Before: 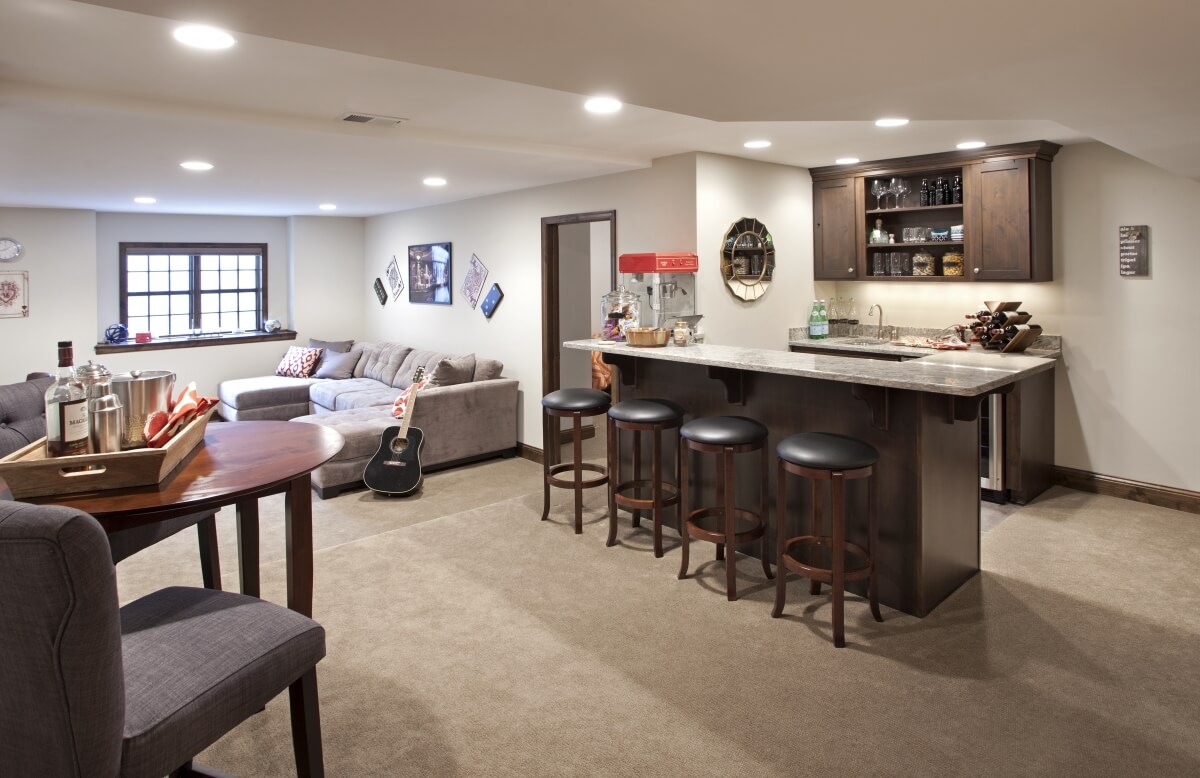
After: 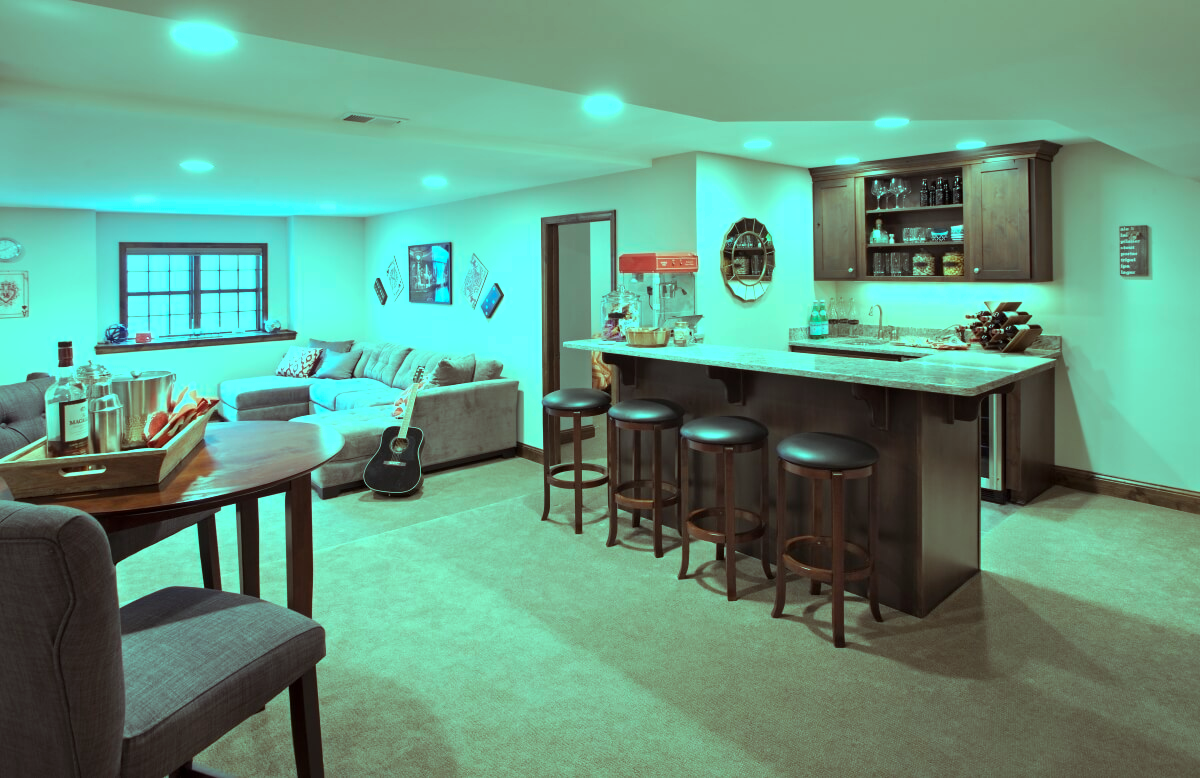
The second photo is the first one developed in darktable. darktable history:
color balance rgb: highlights gain › luminance 19.878%, highlights gain › chroma 13.055%, highlights gain › hue 172.65°, perceptual saturation grading › global saturation 0.152%
